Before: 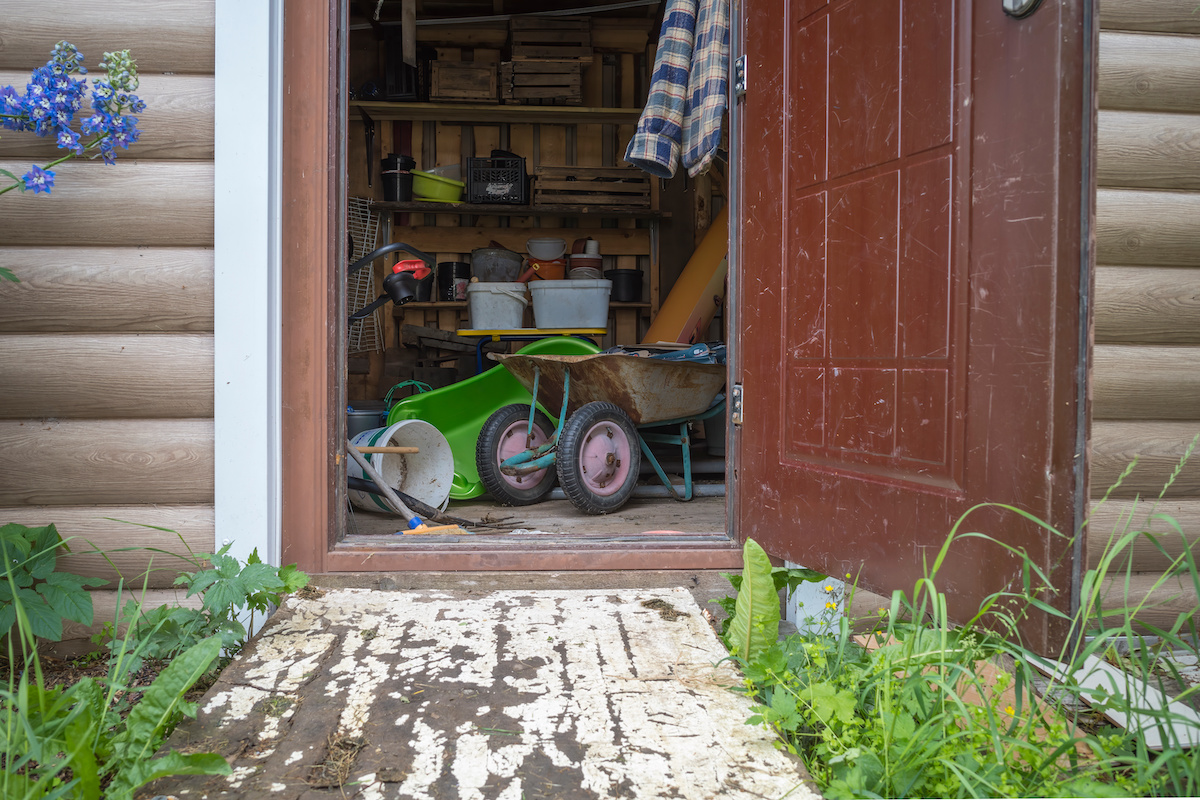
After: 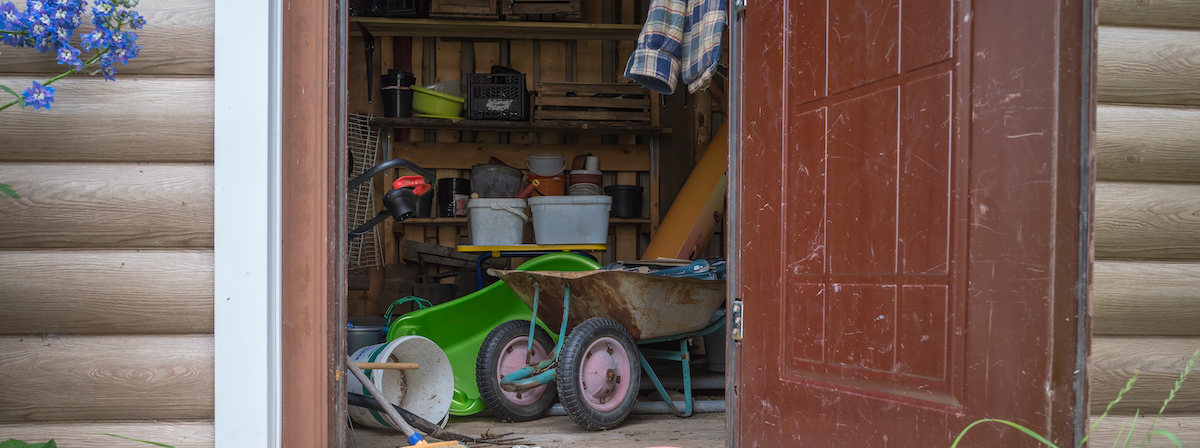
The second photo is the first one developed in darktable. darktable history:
tone equalizer: on, module defaults
crop and rotate: top 10.605%, bottom 33.274%
